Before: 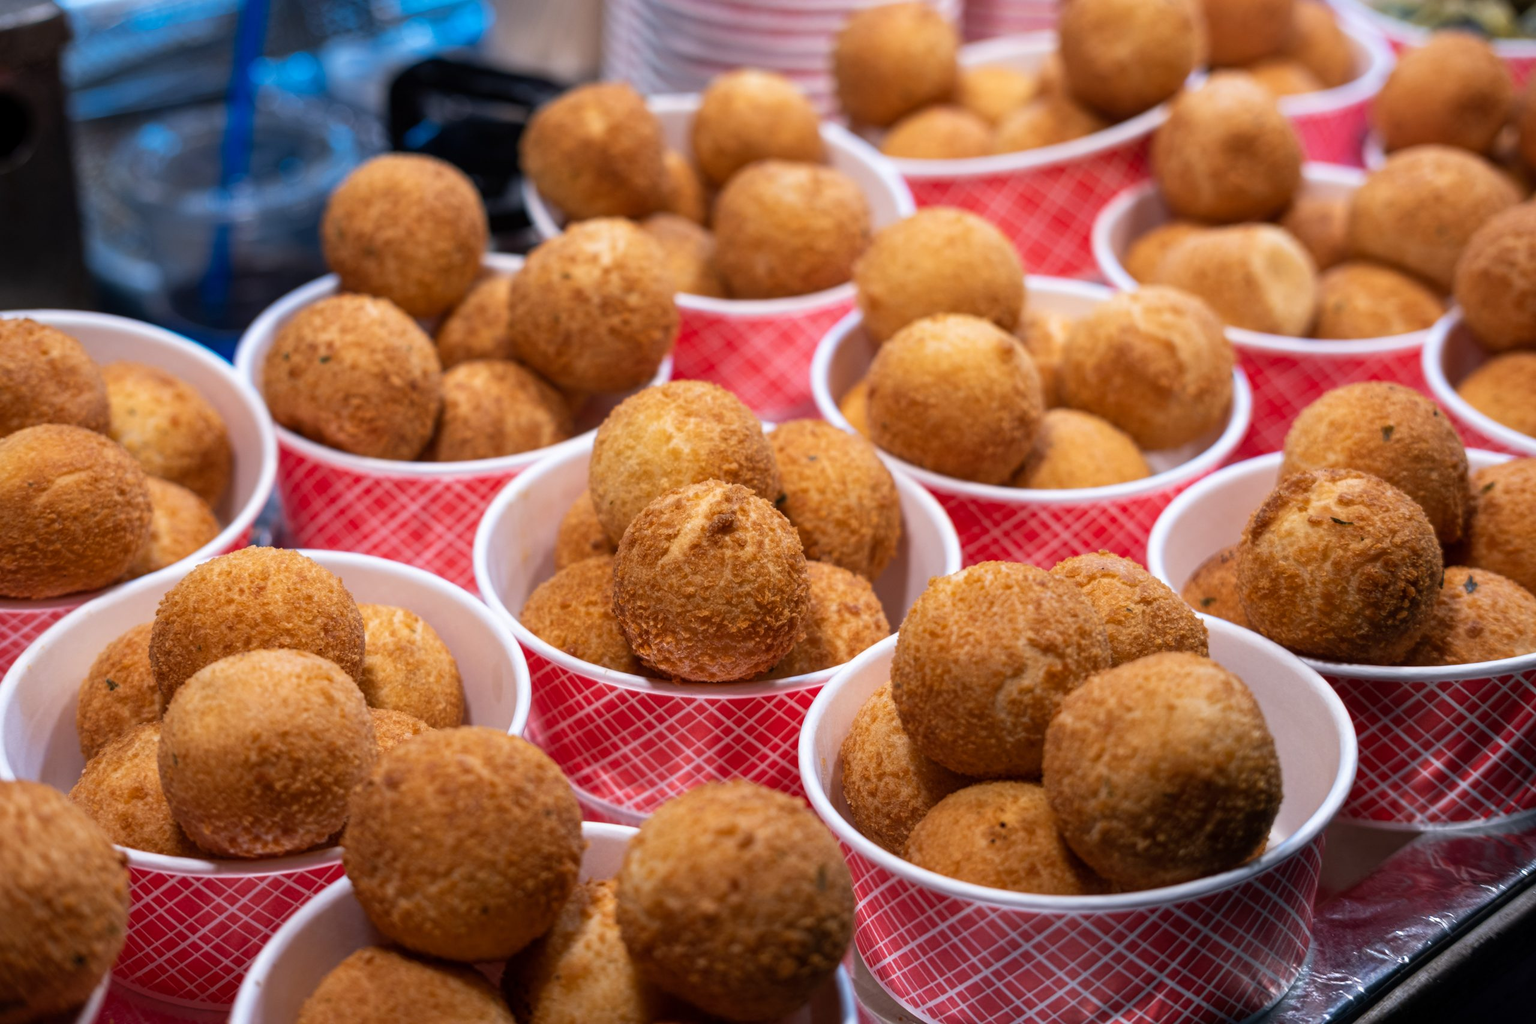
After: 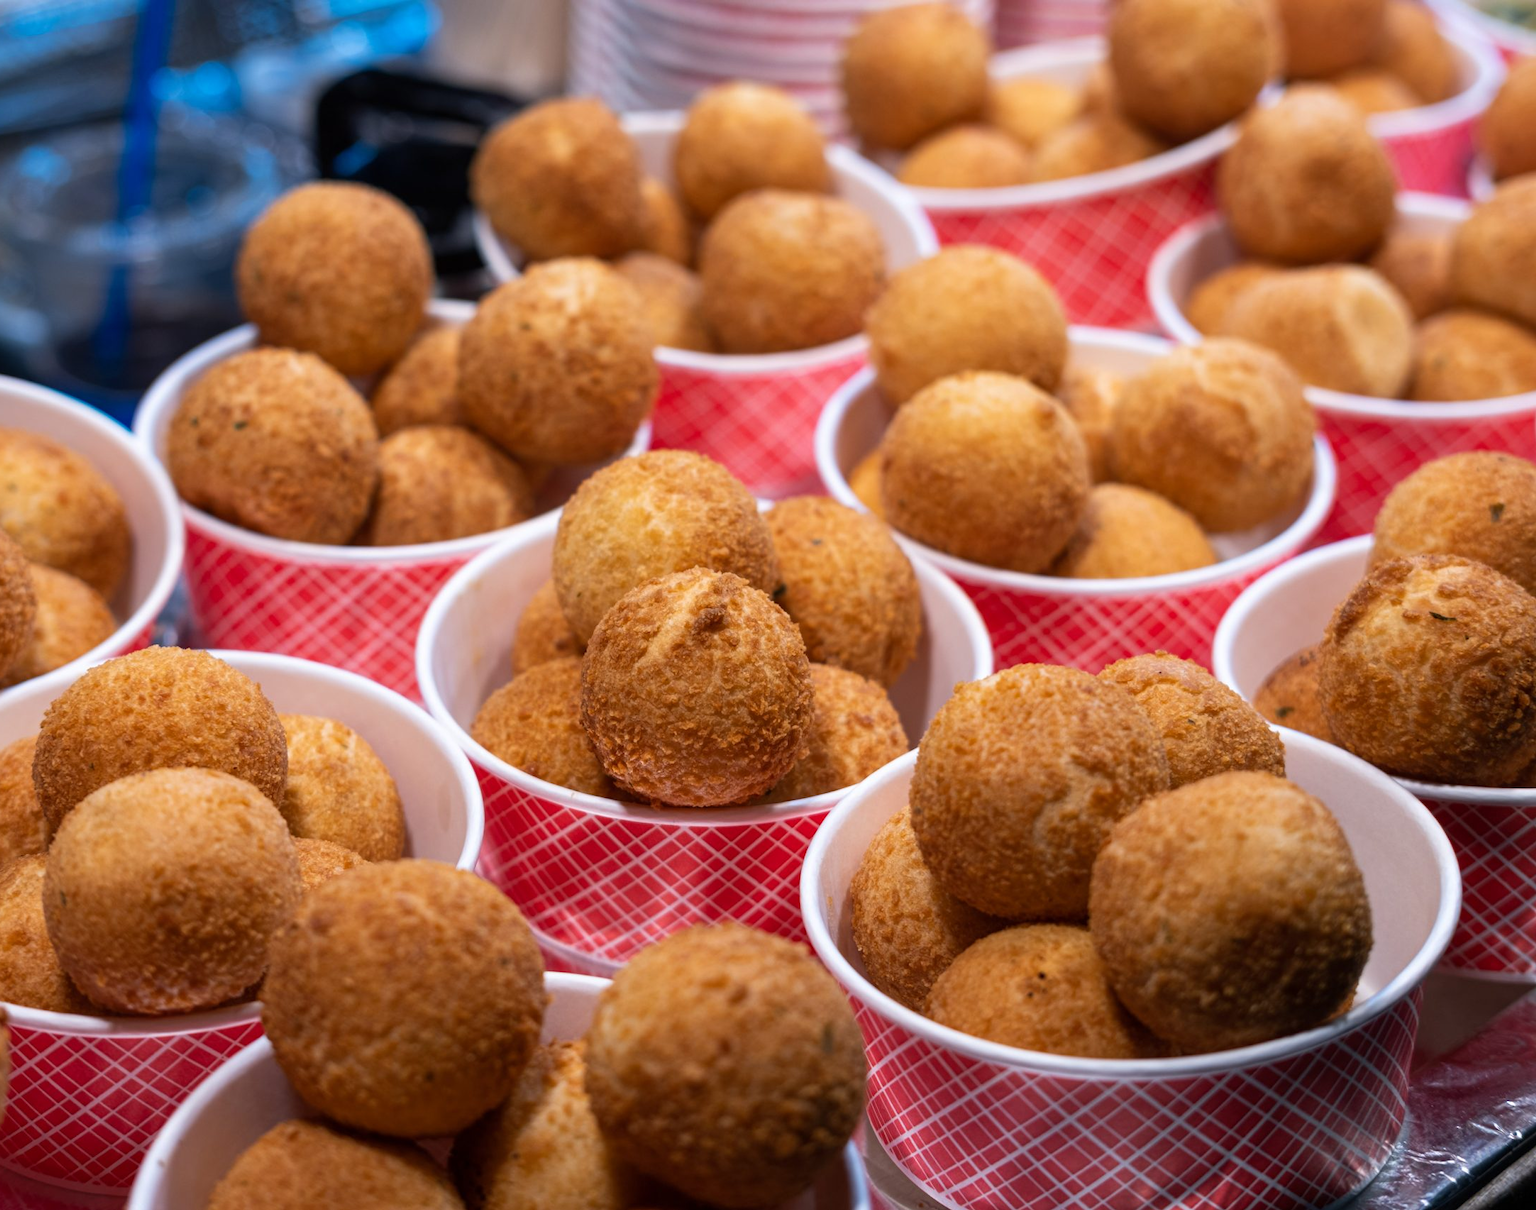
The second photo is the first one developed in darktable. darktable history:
crop: left 7.956%, right 7.462%
